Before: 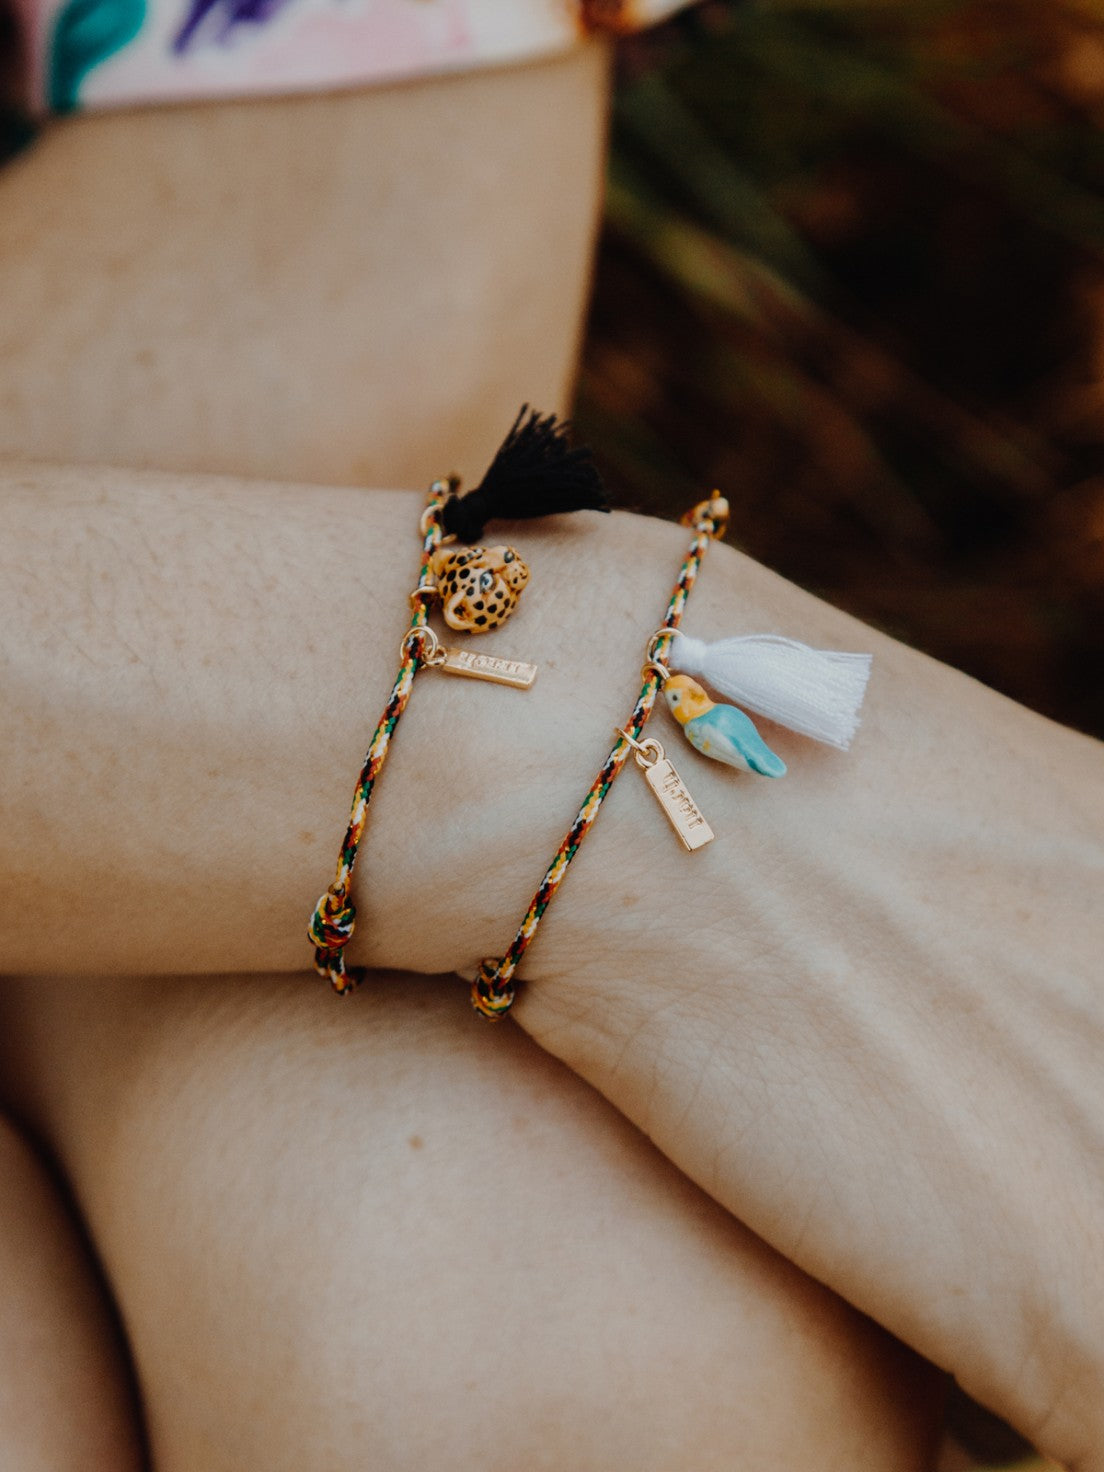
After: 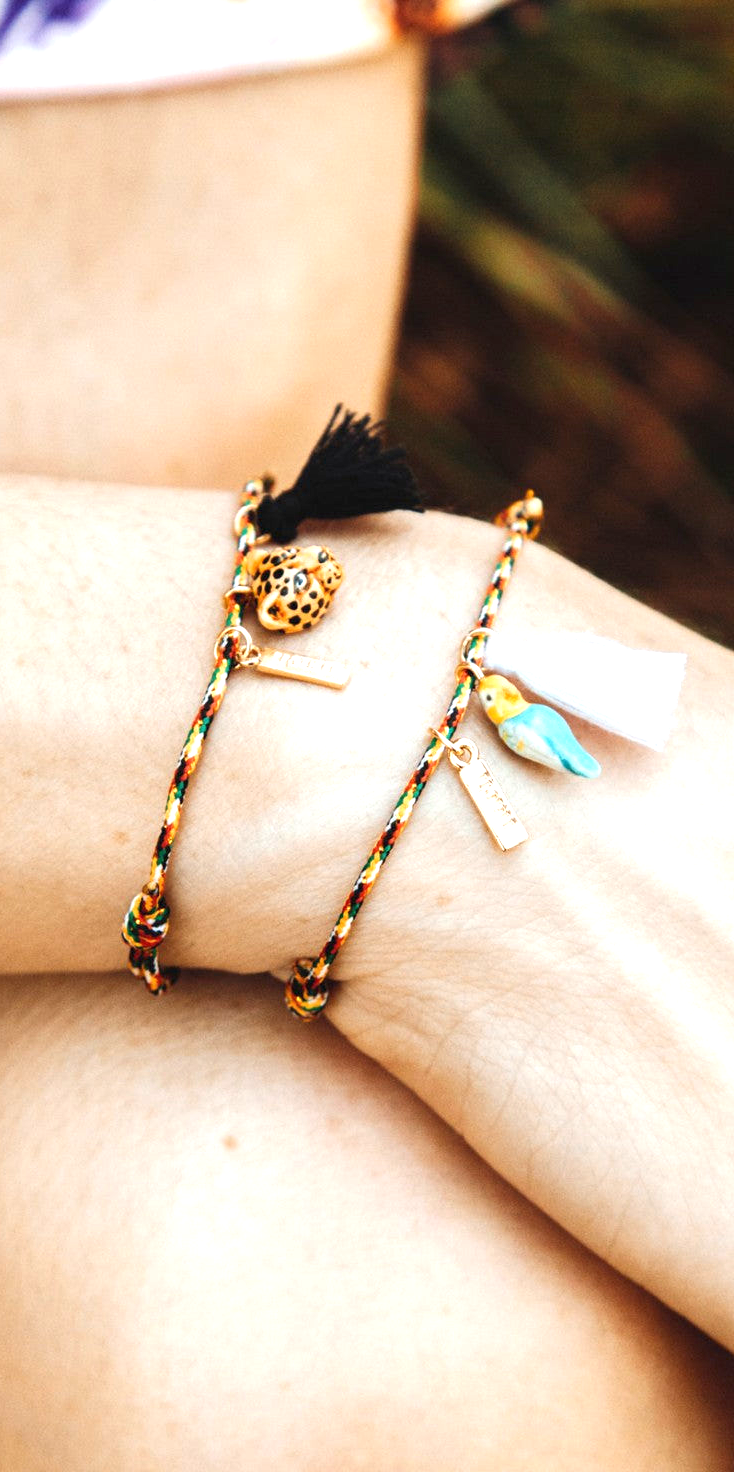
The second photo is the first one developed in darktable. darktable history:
white balance: red 1, blue 1
crop: left 16.899%, right 16.556%
exposure: black level correction 0, exposure 1.45 EV, compensate exposure bias true, compensate highlight preservation false
